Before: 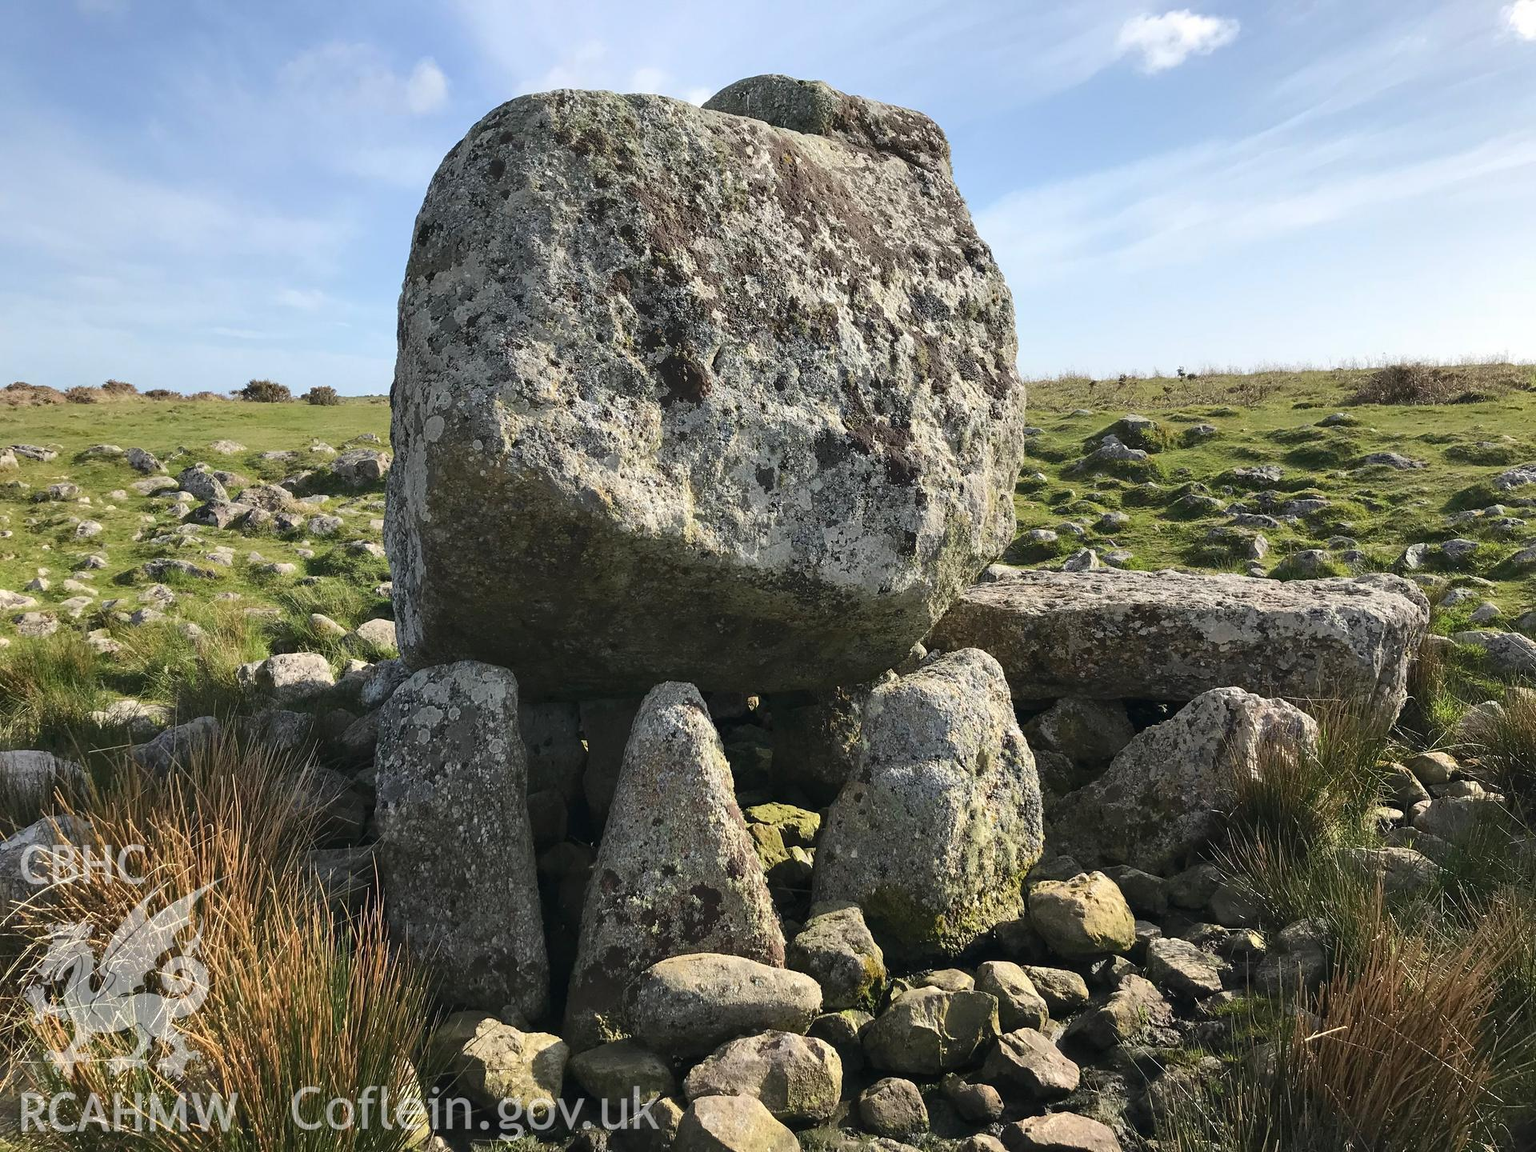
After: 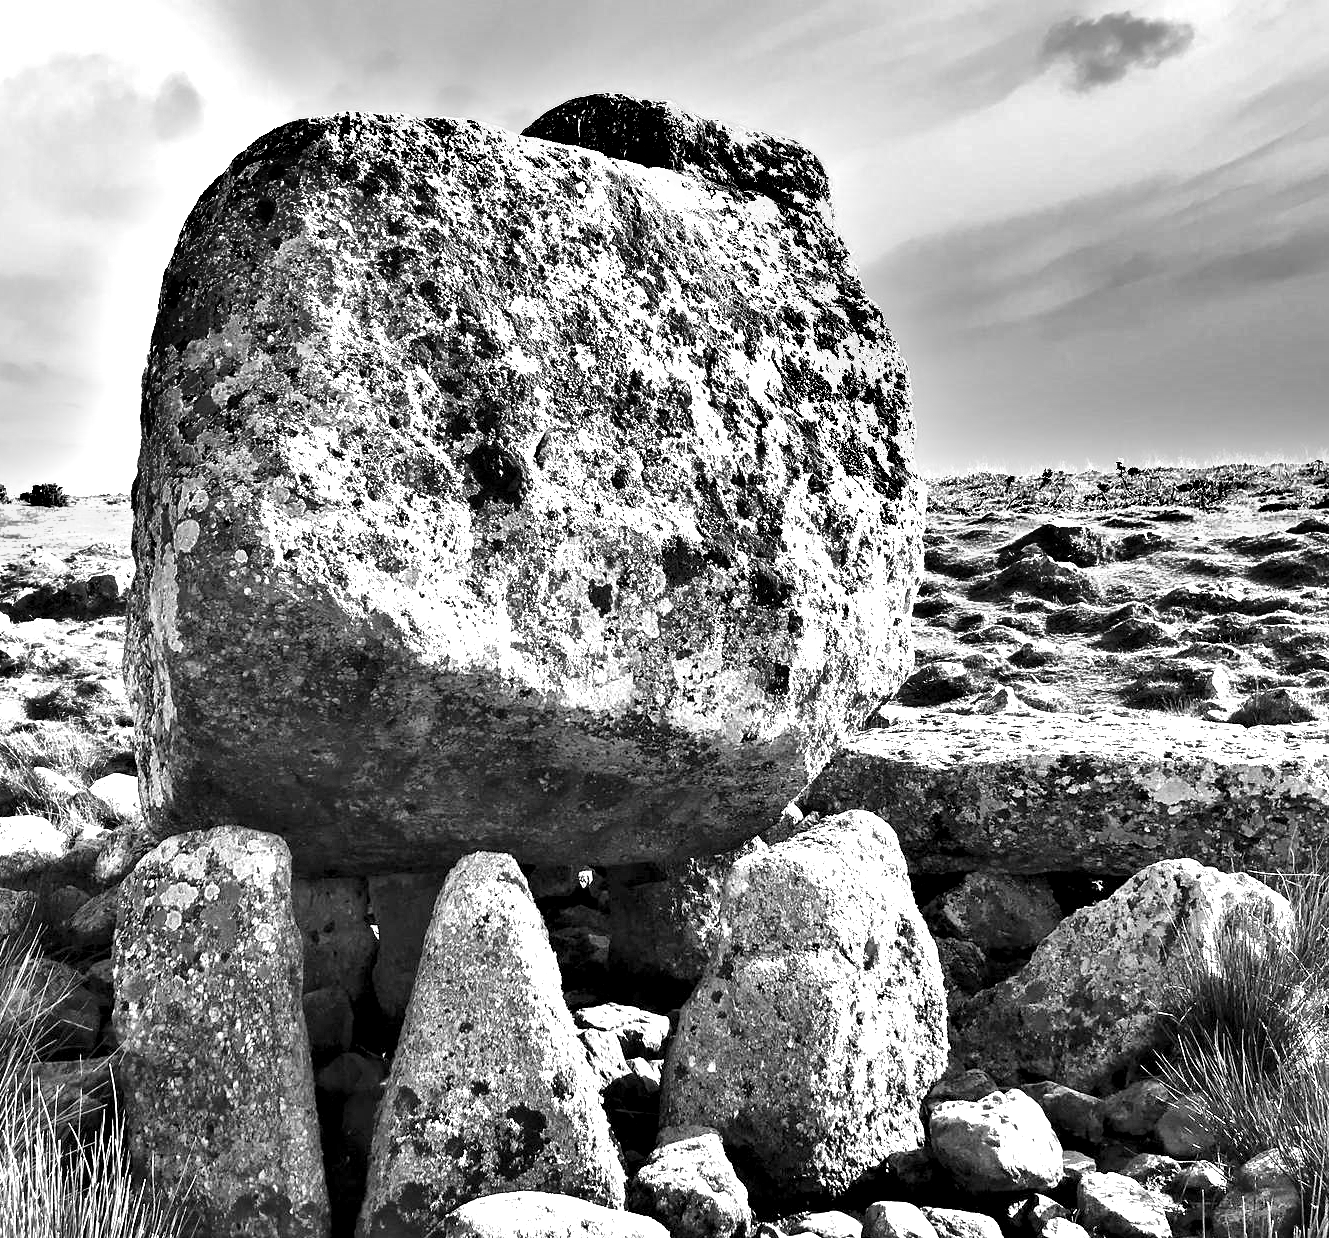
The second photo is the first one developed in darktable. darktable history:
exposure: black level correction 0, exposure 0.701 EV, compensate exposure bias true, compensate highlight preservation false
local contrast: mode bilateral grid, contrast 19, coarseness 50, detail 150%, midtone range 0.2
crop: left 18.565%, right 12.202%, bottom 13.991%
shadows and highlights: shadows 43.88, white point adjustment -1.29, soften with gaussian
contrast equalizer: y [[0.6 ×6], [0.55 ×6], [0 ×6], [0 ×6], [0 ×6]]
tone equalizer: -8 EV -1.04 EV, -7 EV -1.03 EV, -6 EV -0.883 EV, -5 EV -0.591 EV, -3 EV 0.575 EV, -2 EV 0.887 EV, -1 EV 1 EV, +0 EV 1.08 EV, smoothing diameter 24.96%, edges refinement/feathering 8.86, preserve details guided filter
color zones: curves: ch0 [(0, 0.613) (0.01, 0.613) (0.245, 0.448) (0.498, 0.529) (0.642, 0.665) (0.879, 0.777) (0.99, 0.613)]; ch1 [(0, 0) (0.143, 0) (0.286, 0) (0.429, 0) (0.571, 0) (0.714, 0) (0.857, 0)]
